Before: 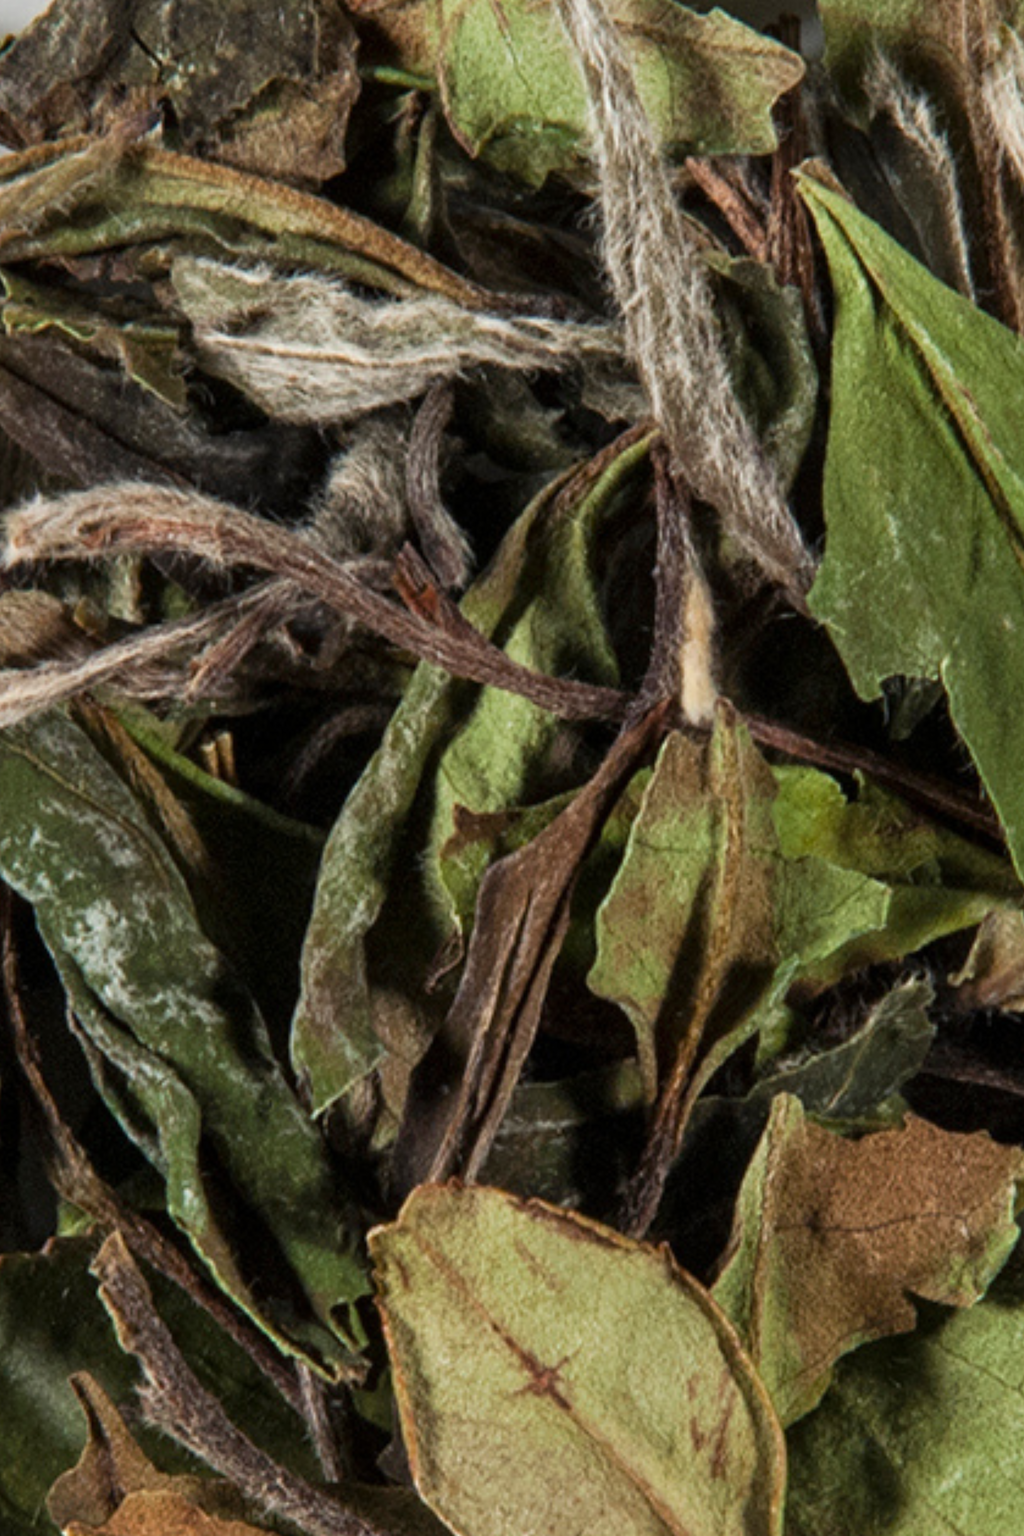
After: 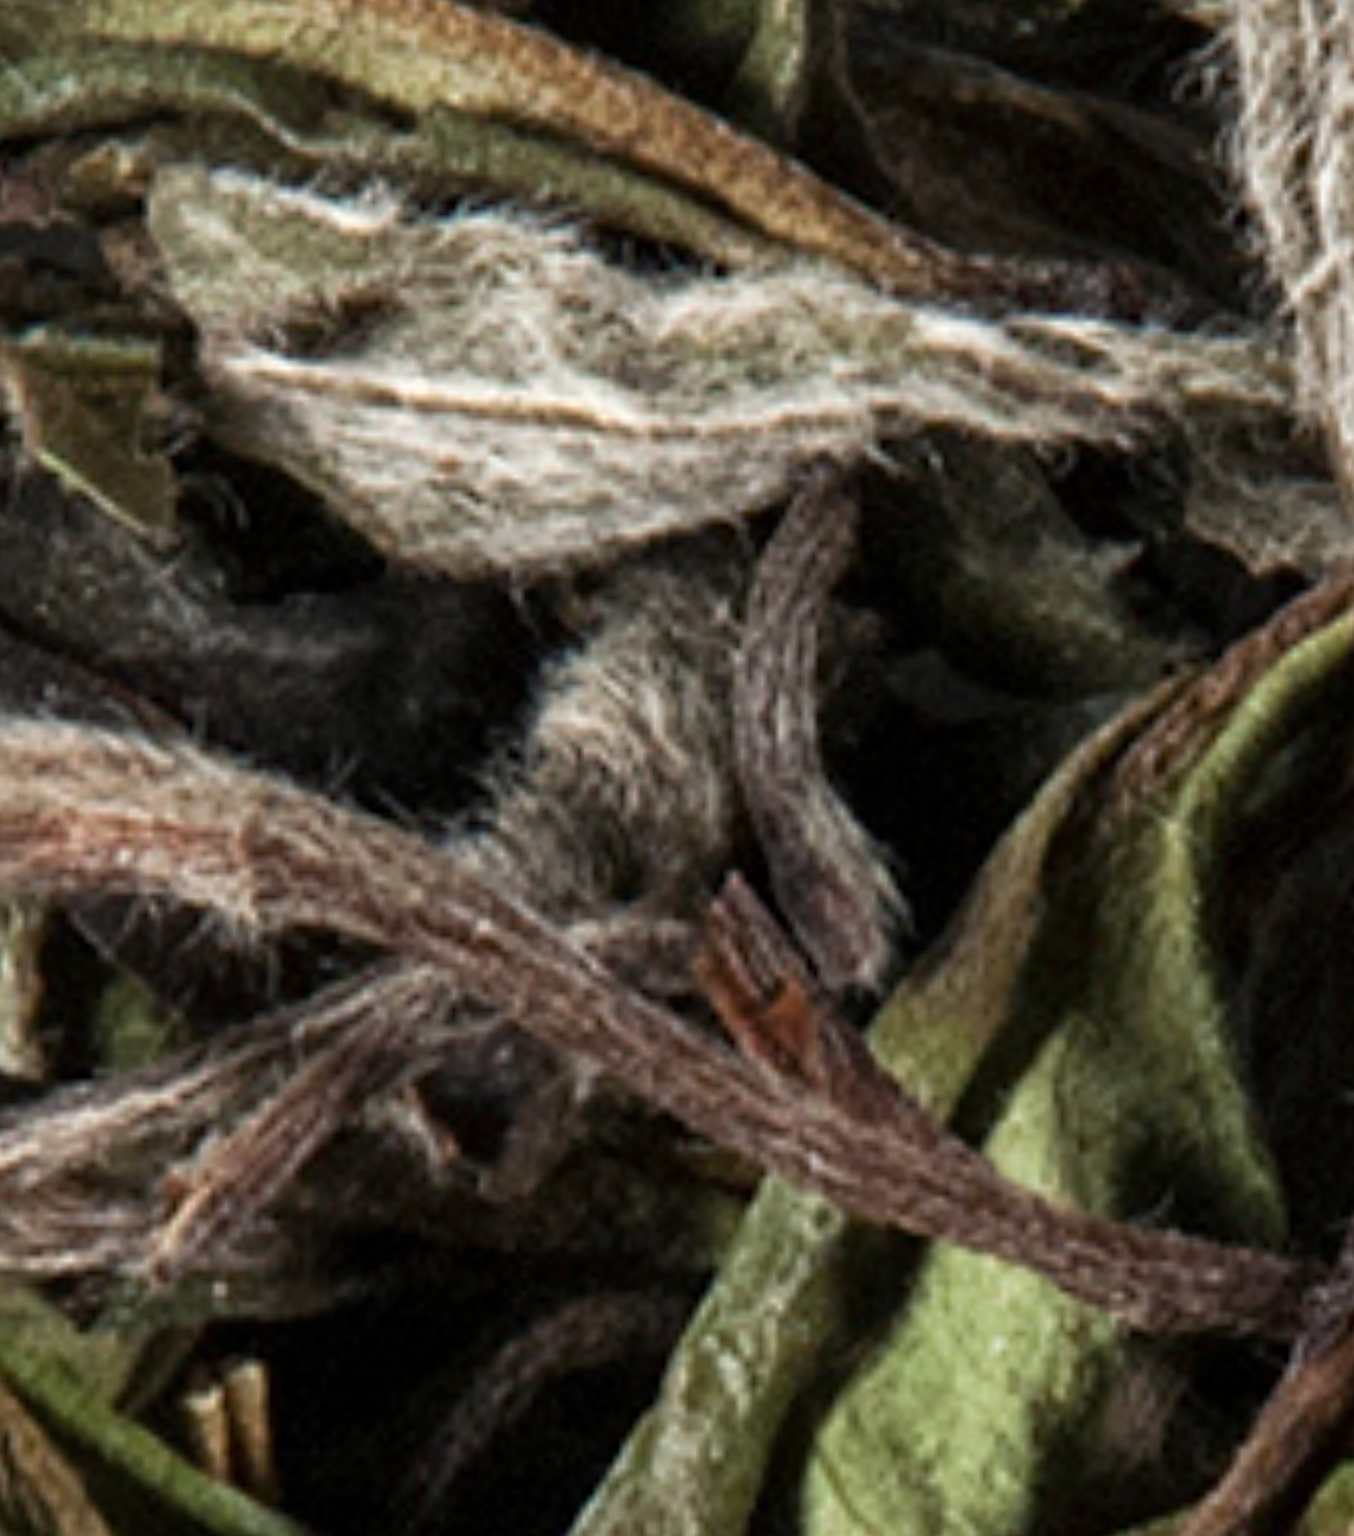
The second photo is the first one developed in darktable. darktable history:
crop: left 10.121%, top 10.631%, right 36.218%, bottom 51.526%
exposure: exposure 0.161 EV, compensate highlight preservation false
contrast brightness saturation: contrast 0.06, brightness -0.01, saturation -0.23
rotate and perspective: rotation 0.215°, lens shift (vertical) -0.139, crop left 0.069, crop right 0.939, crop top 0.002, crop bottom 0.996
haze removal: compatibility mode true, adaptive false
